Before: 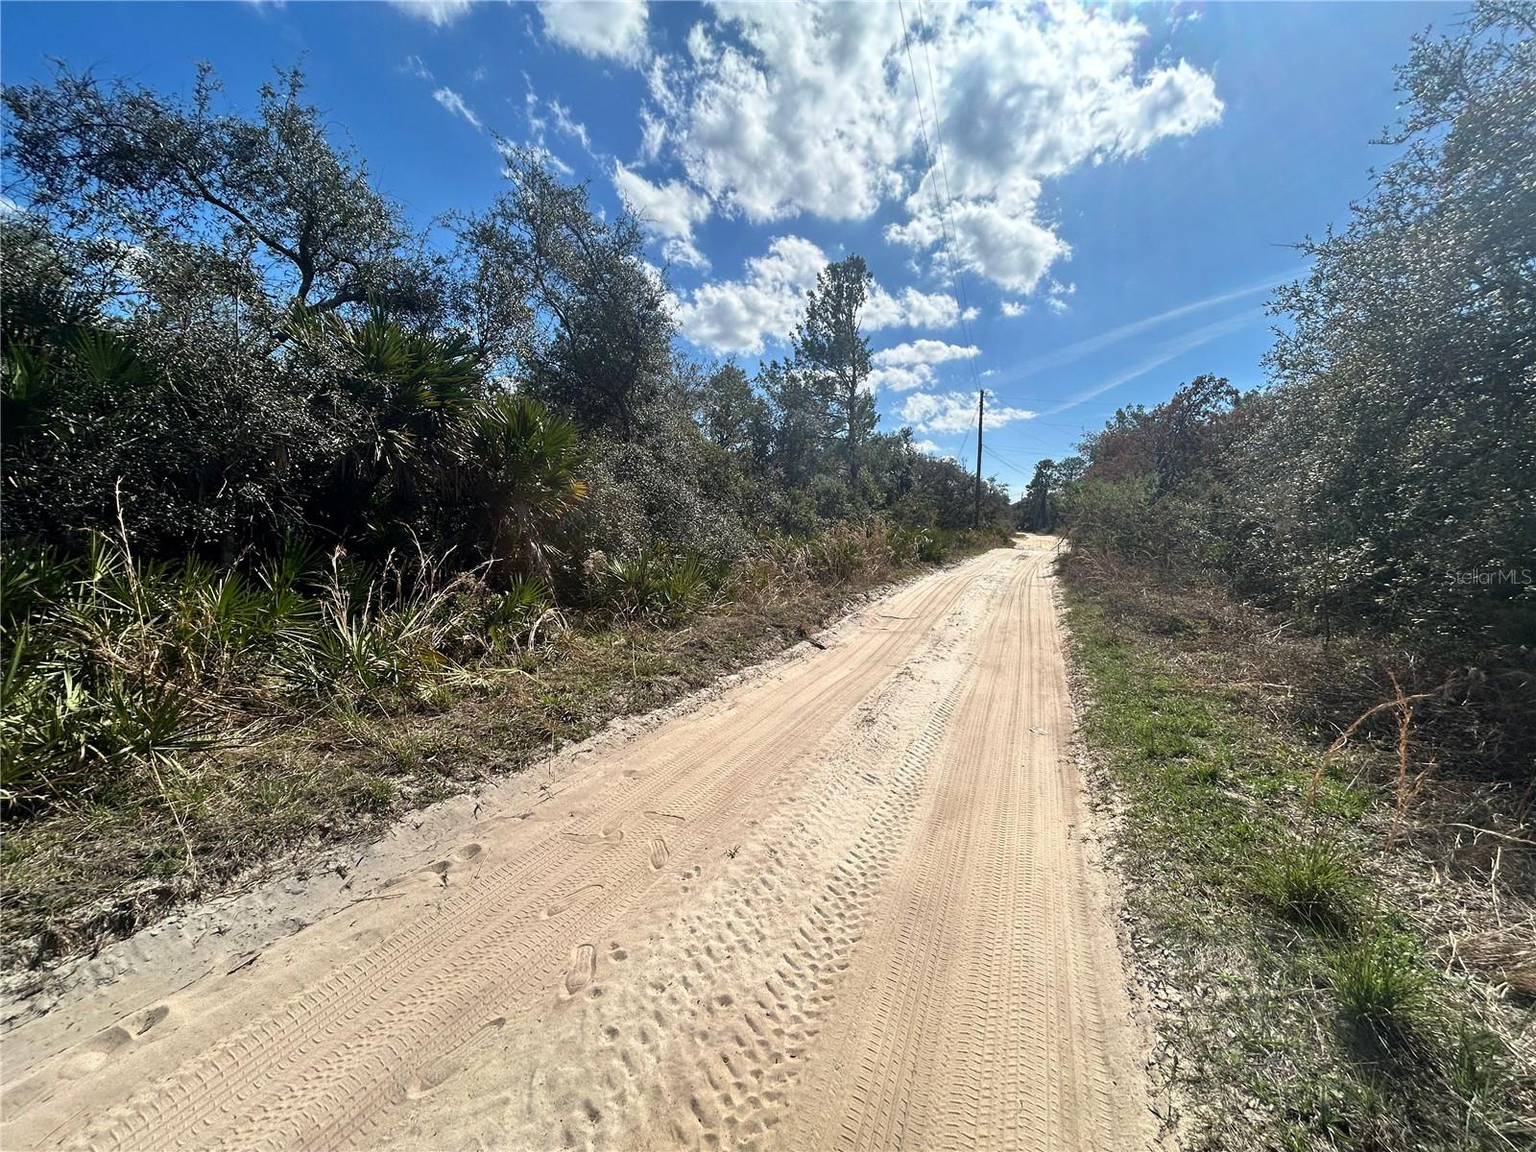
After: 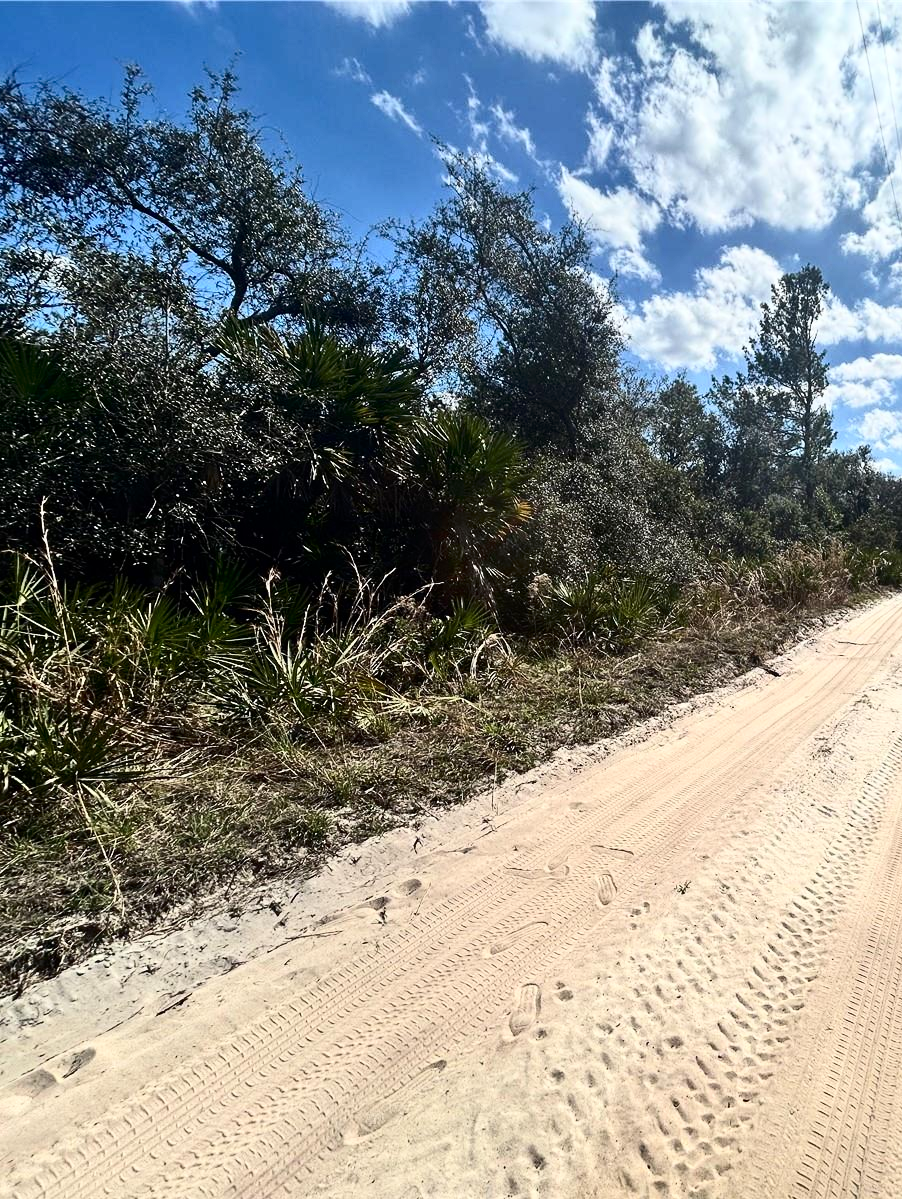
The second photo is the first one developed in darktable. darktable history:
contrast brightness saturation: contrast 0.287
crop: left 5.029%, right 38.538%
